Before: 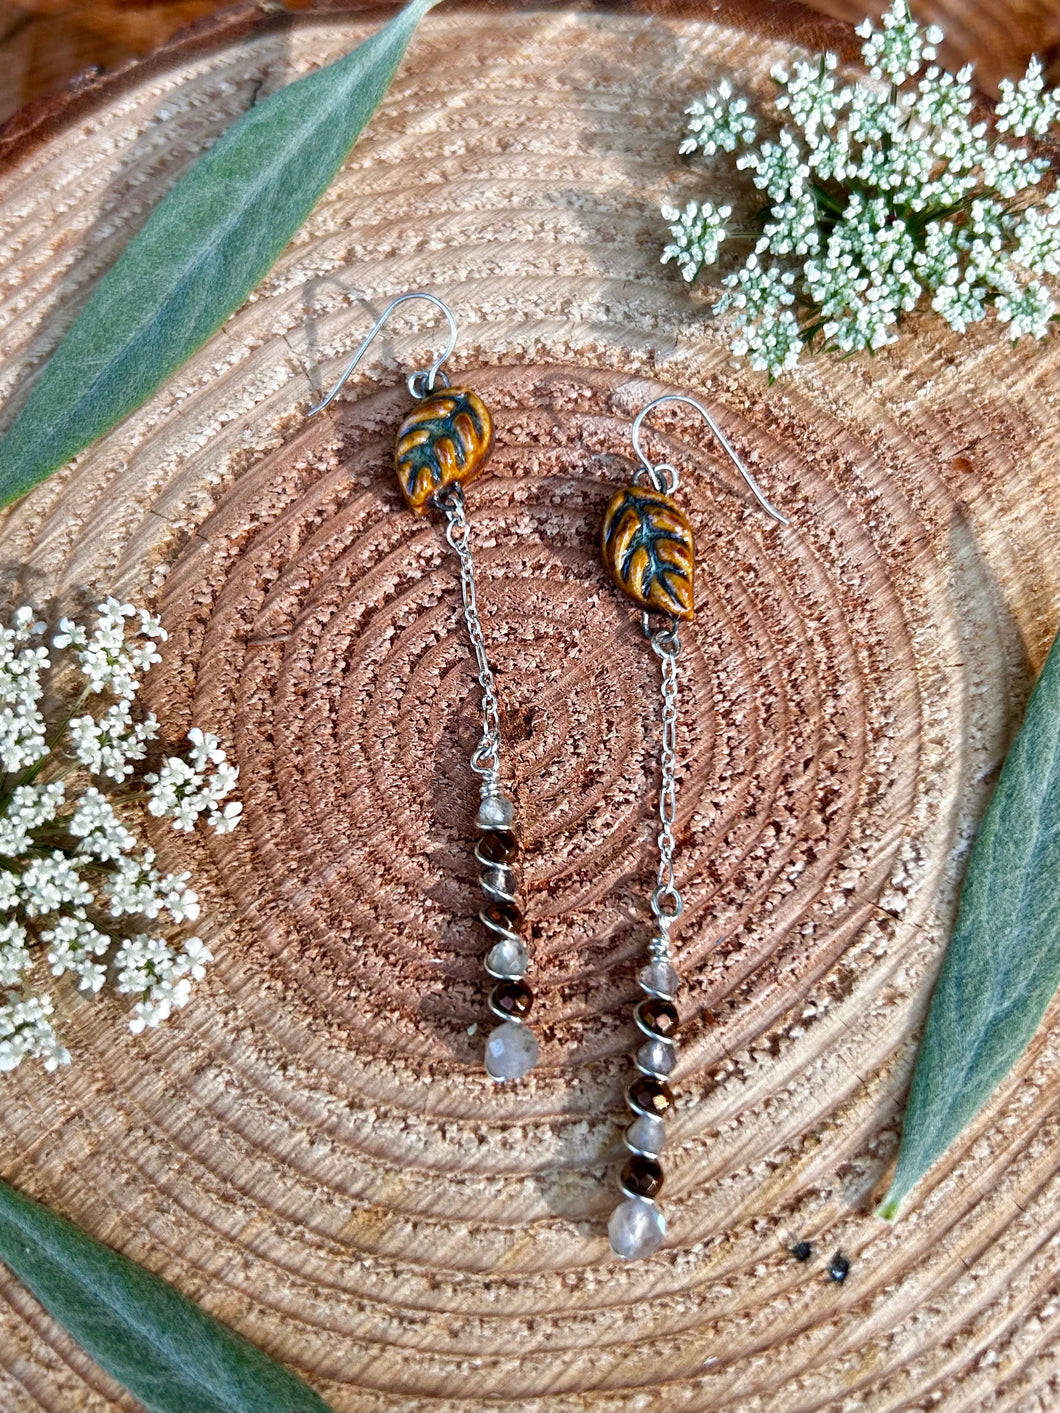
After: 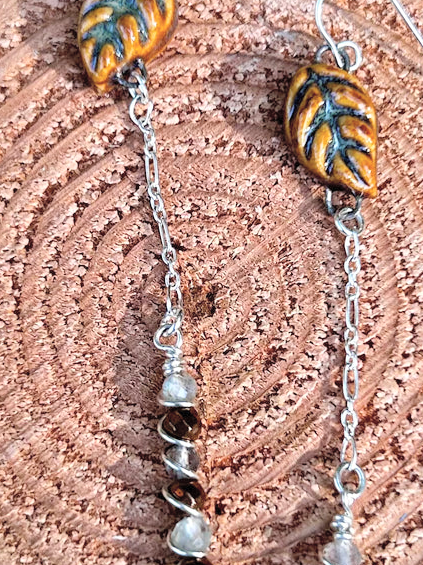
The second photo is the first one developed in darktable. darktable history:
crop: left 30%, top 30%, right 30%, bottom 30%
global tonemap: drago (0.7, 100)
